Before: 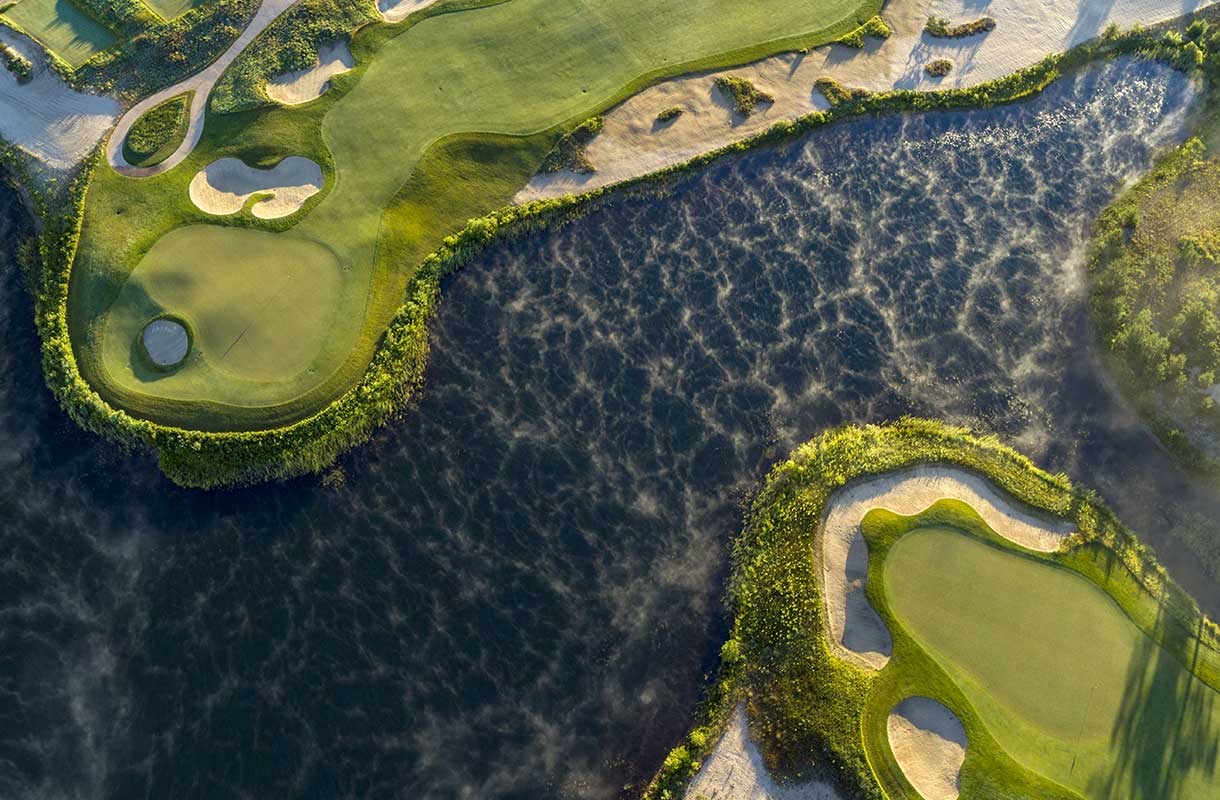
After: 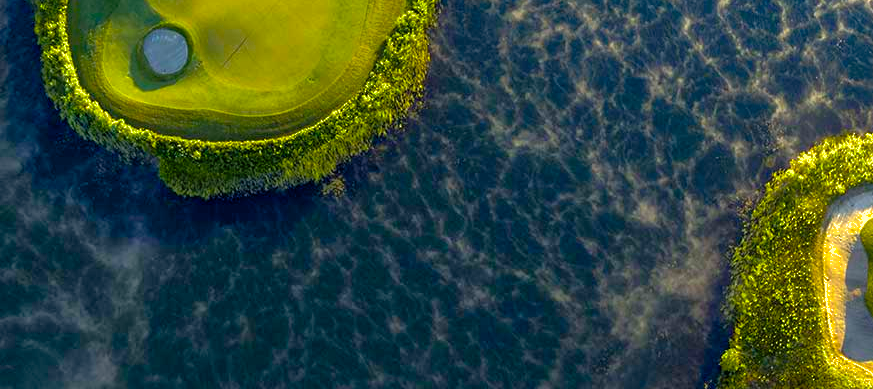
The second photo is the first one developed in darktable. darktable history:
crop: top 36.498%, right 28.41%, bottom 14.814%
shadows and highlights: on, module defaults
color balance rgb: perceptual saturation grading › global saturation 40.507%, perceptual brilliance grading › global brilliance 20.685%, perceptual brilliance grading › shadows -34.231%, global vibrance 34.553%
